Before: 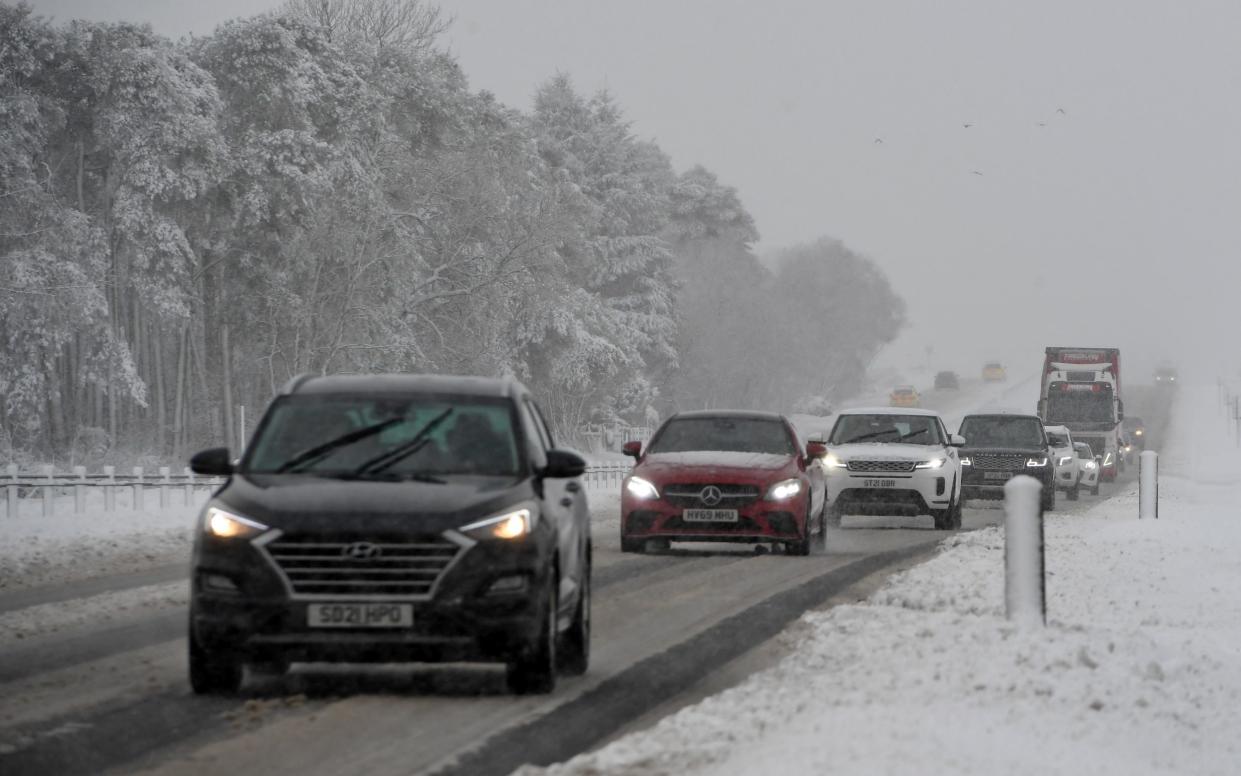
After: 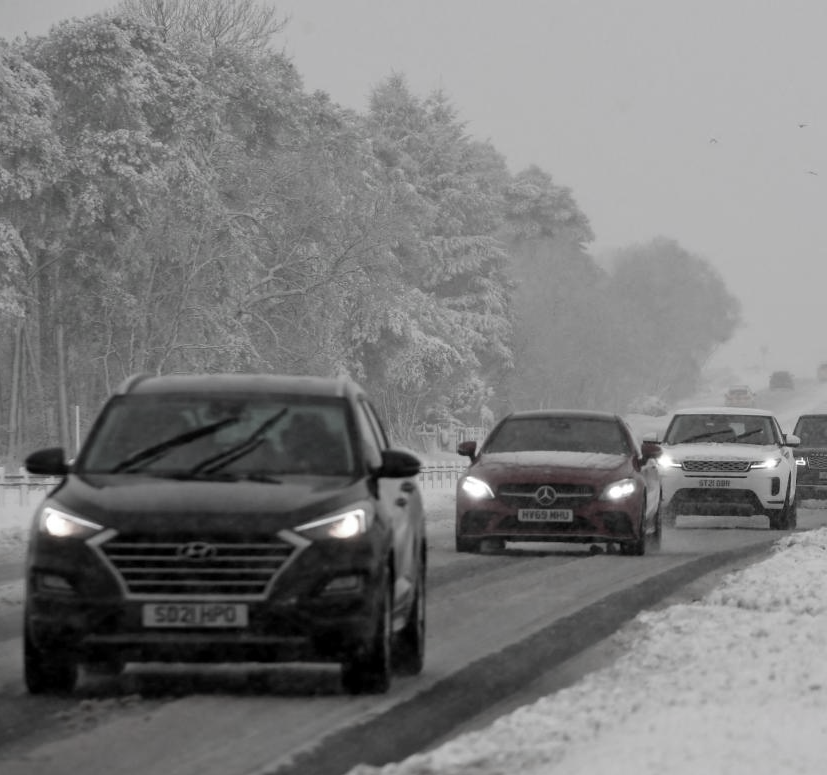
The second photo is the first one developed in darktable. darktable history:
color contrast: green-magenta contrast 0.3, blue-yellow contrast 0.15
crop and rotate: left 13.342%, right 19.991%
